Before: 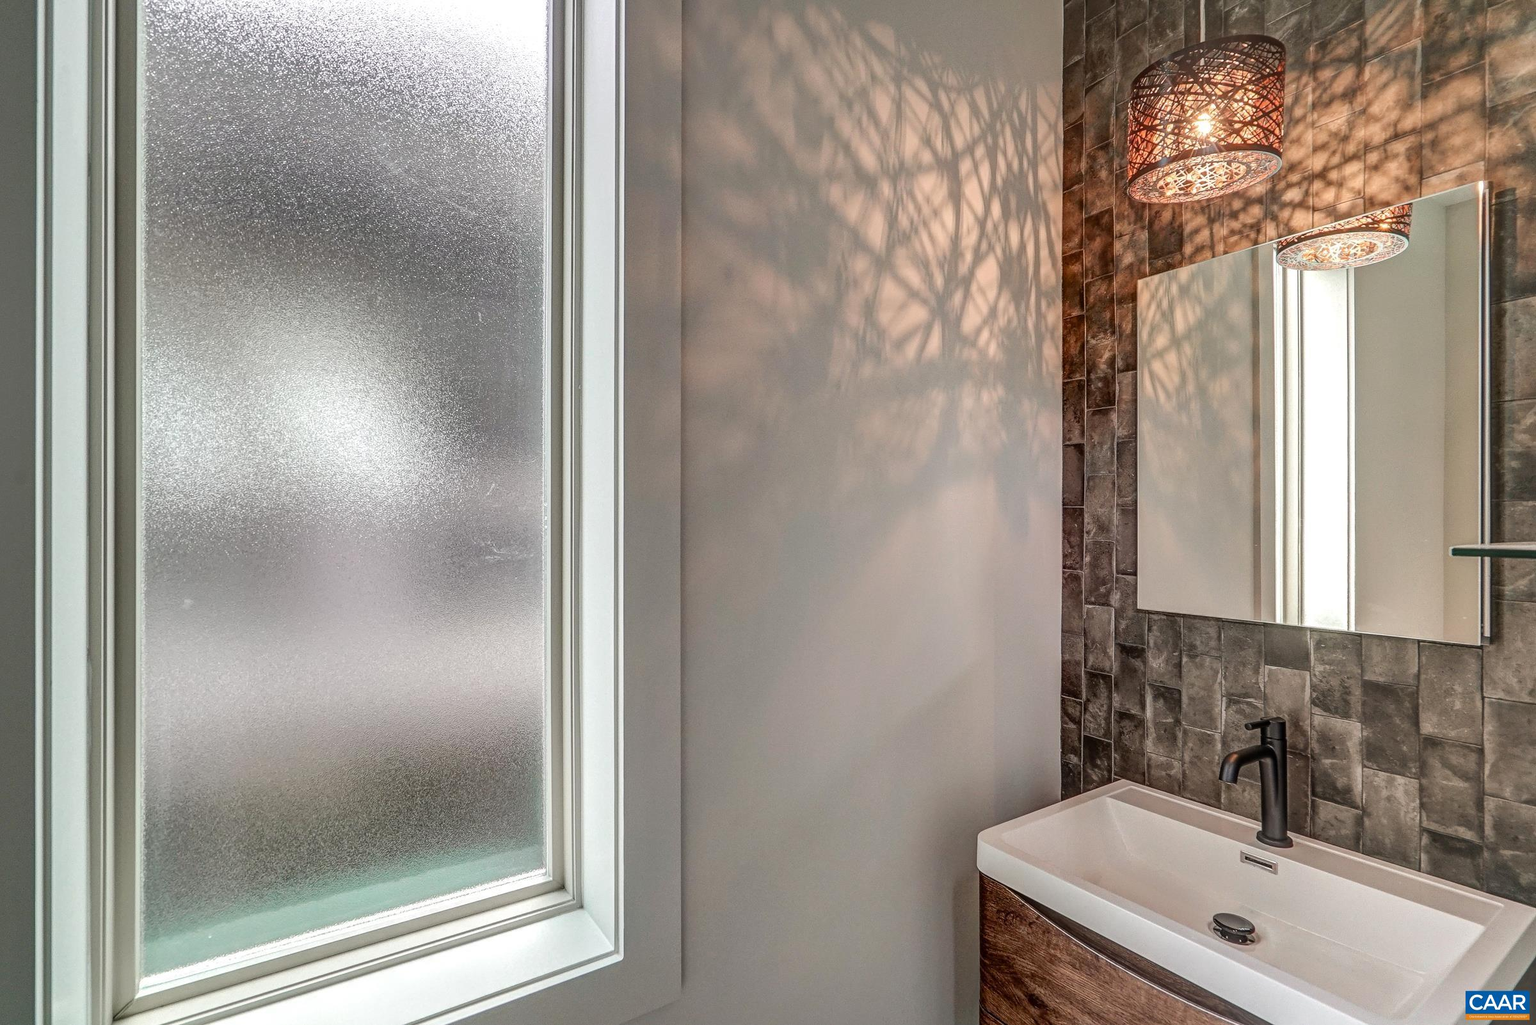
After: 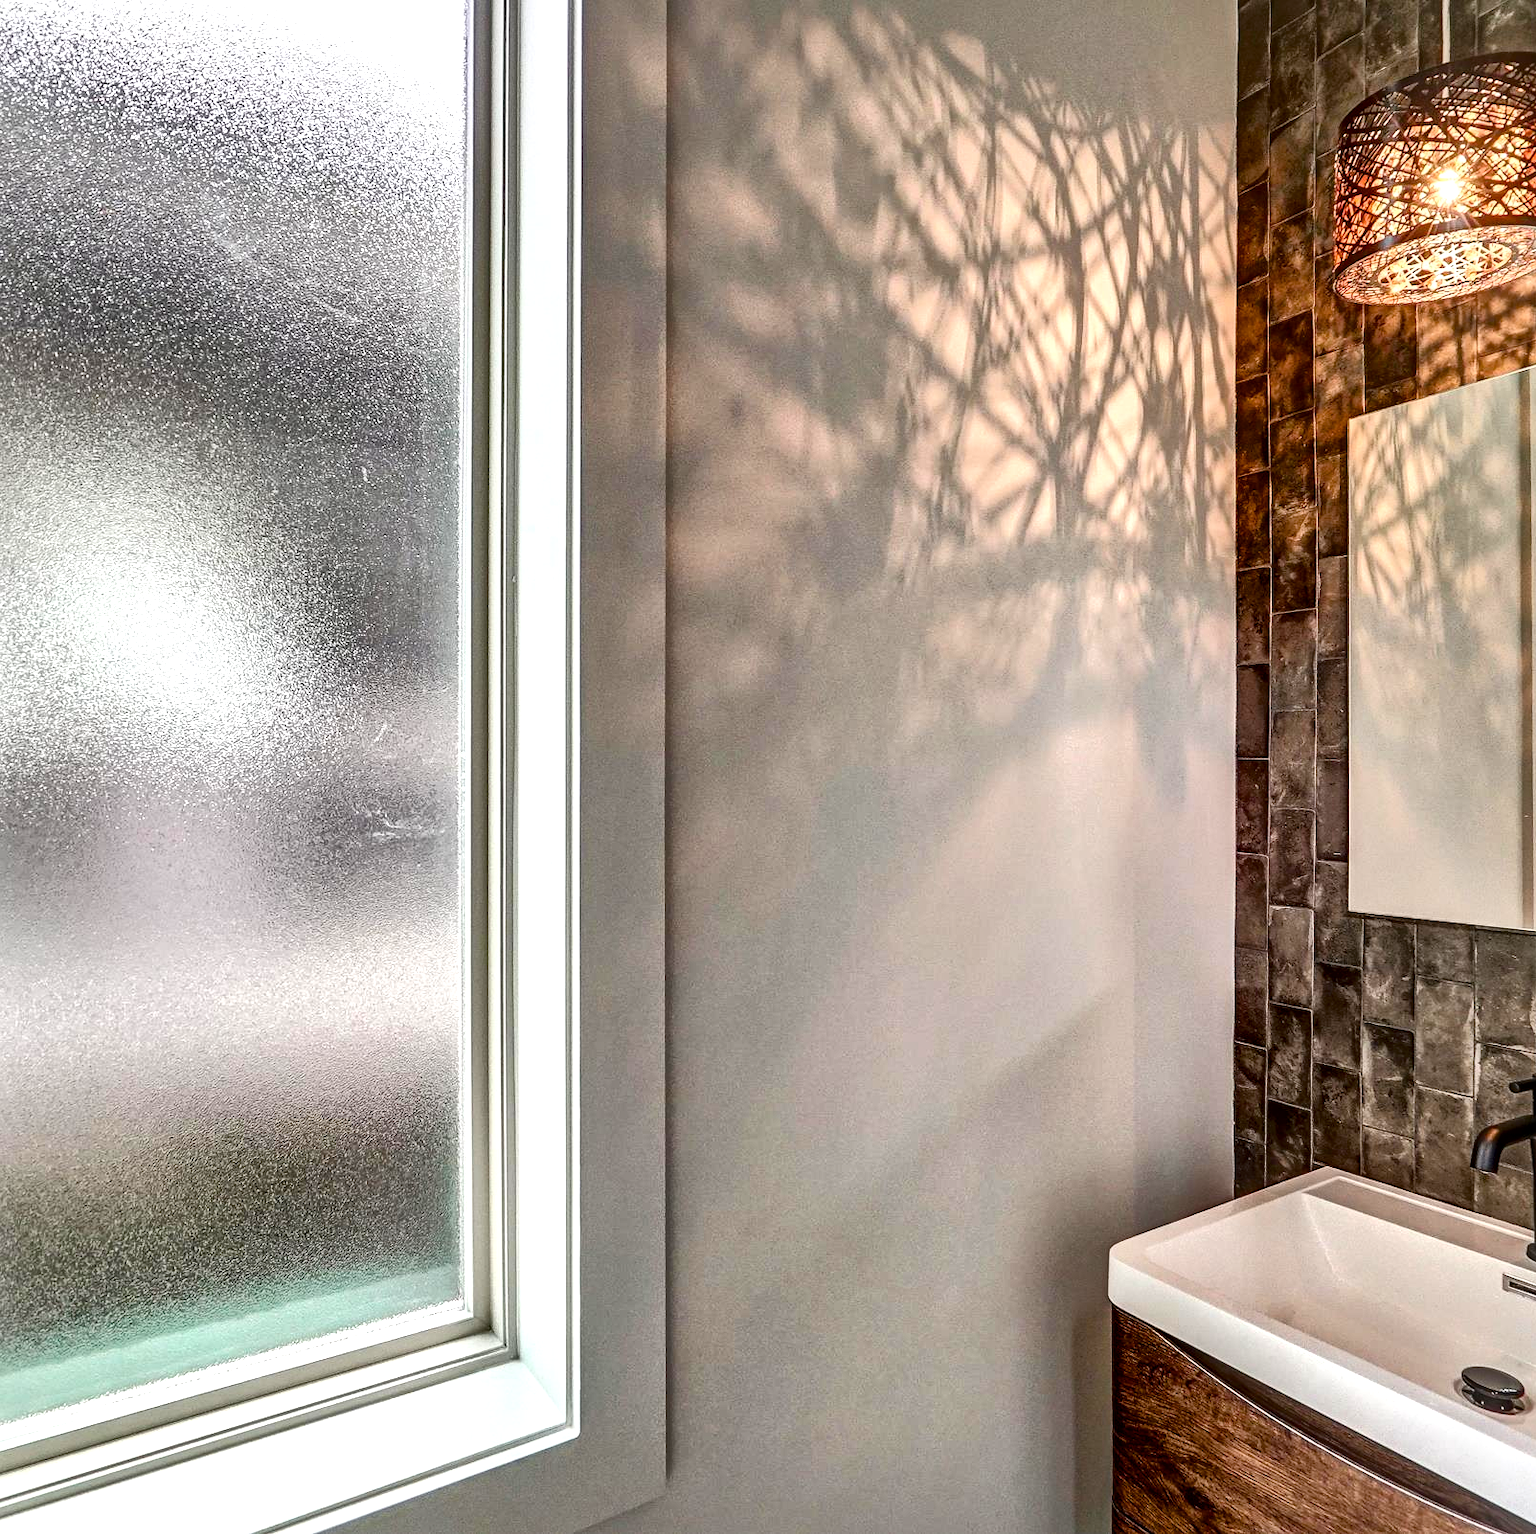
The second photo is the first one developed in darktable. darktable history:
crop: left 15.41%, right 17.735%
shadows and highlights: shadows 37.58, highlights -27.61, soften with gaussian
tone curve: curves: ch0 [(0, 0) (0.003, 0.009) (0.011, 0.019) (0.025, 0.034) (0.044, 0.057) (0.069, 0.082) (0.1, 0.104) (0.136, 0.131) (0.177, 0.165) (0.224, 0.212) (0.277, 0.279) (0.335, 0.342) (0.399, 0.401) (0.468, 0.477) (0.543, 0.572) (0.623, 0.675) (0.709, 0.772) (0.801, 0.85) (0.898, 0.942) (1, 1)], color space Lab, independent channels, preserve colors none
color balance rgb: perceptual saturation grading › global saturation 34.689%, perceptual saturation grading › highlights -29.816%, perceptual saturation grading › shadows 34.819%, perceptual brilliance grading › highlights 10.499%, perceptual brilliance grading › shadows -10.43%, global vibrance 20%
local contrast: mode bilateral grid, contrast 20, coarseness 50, detail 172%, midtone range 0.2
